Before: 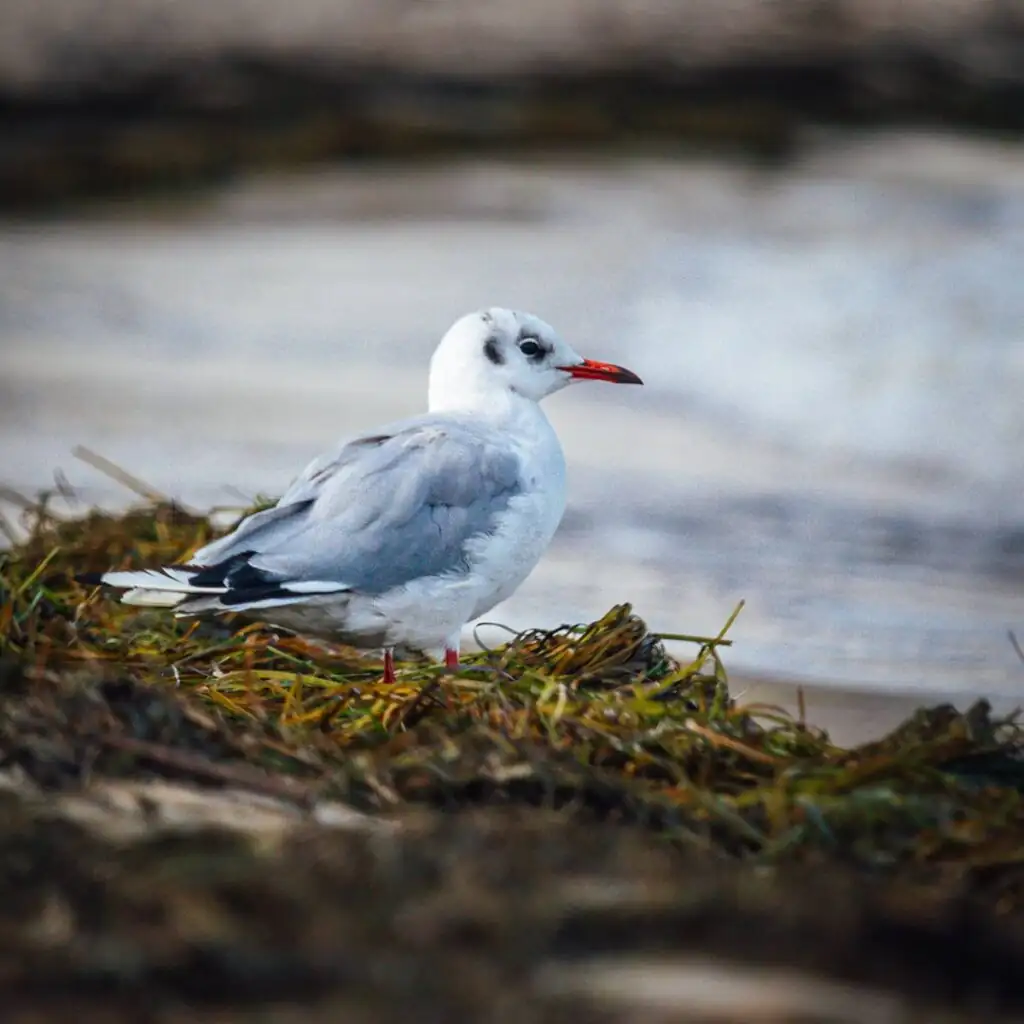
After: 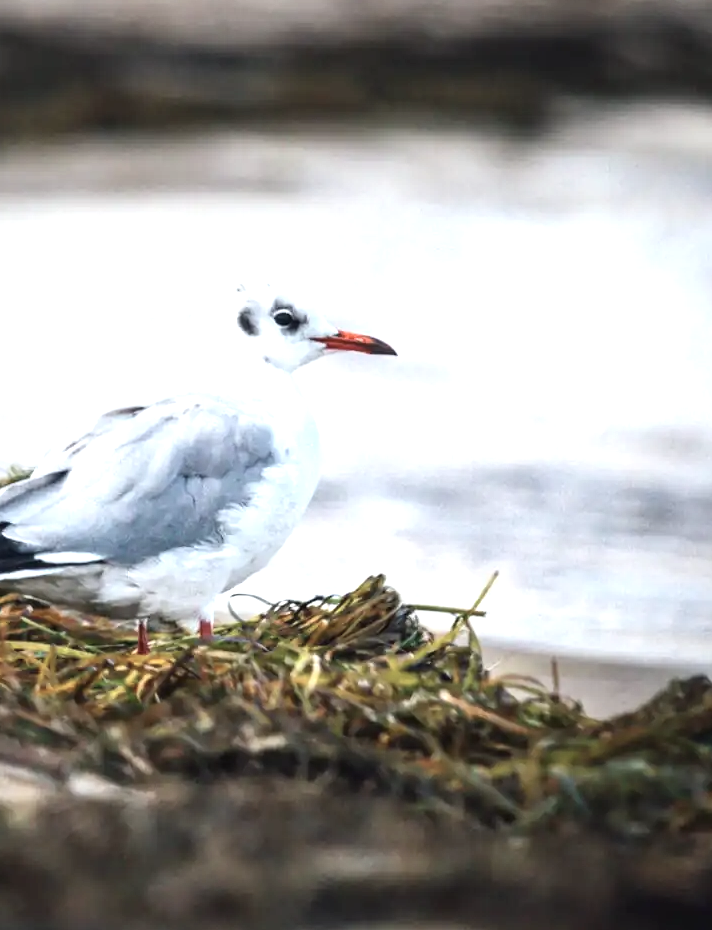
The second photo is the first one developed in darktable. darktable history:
contrast brightness saturation: contrast 0.1, saturation -0.36
crop and rotate: left 24.034%, top 2.838%, right 6.406%, bottom 6.299%
exposure: black level correction 0, exposure 1.1 EV, compensate exposure bias true, compensate highlight preservation false
